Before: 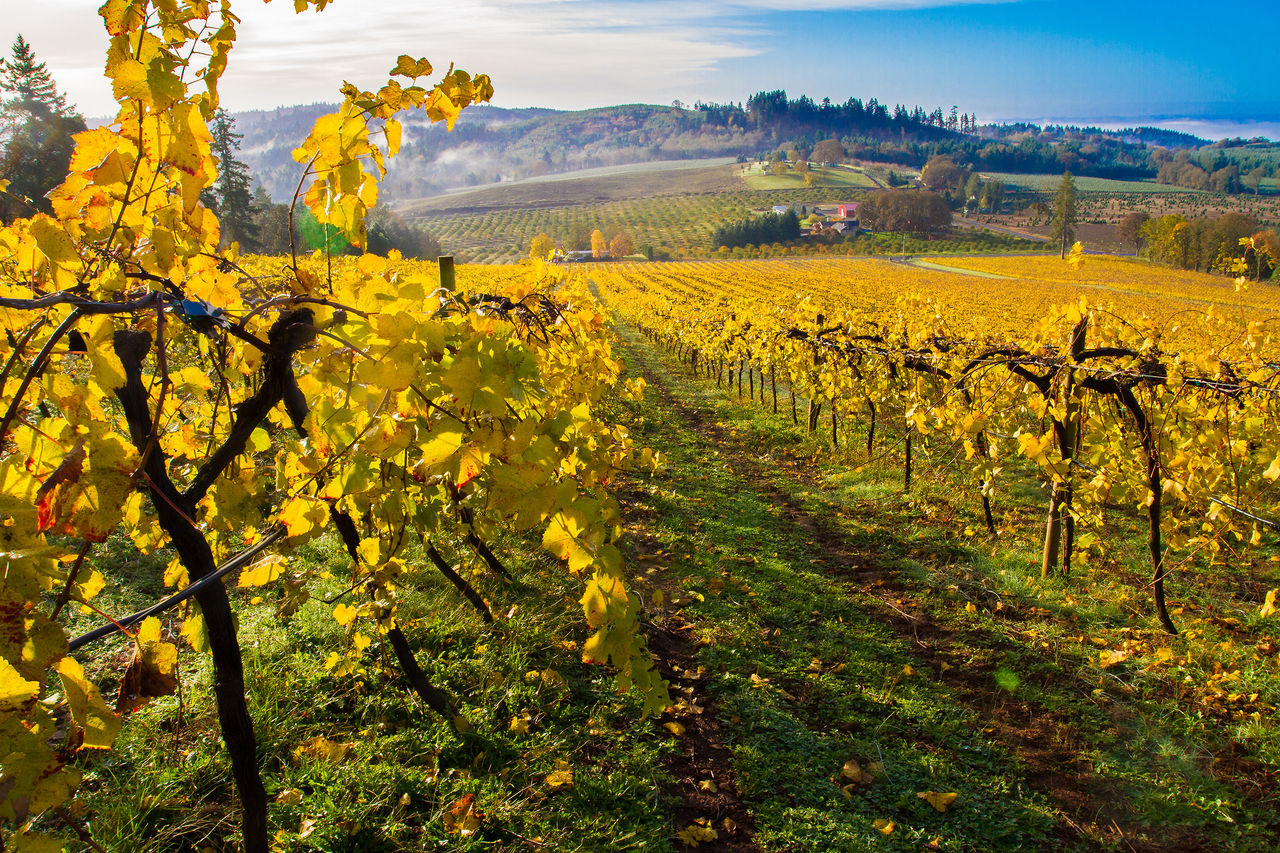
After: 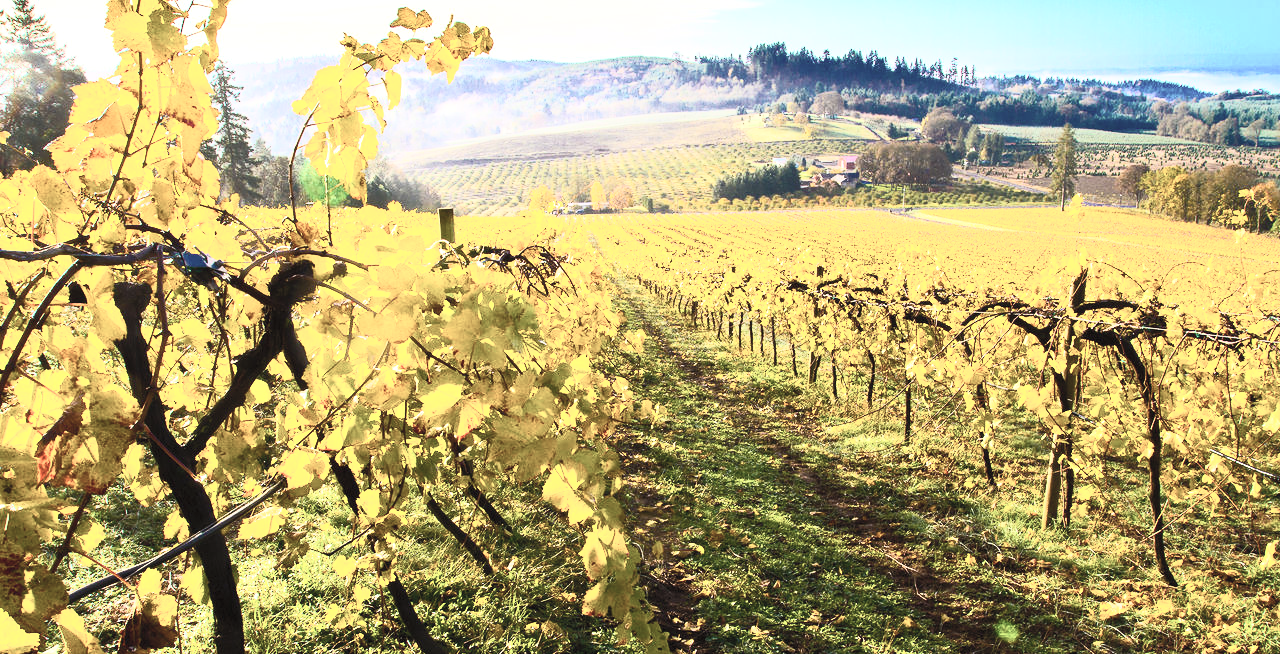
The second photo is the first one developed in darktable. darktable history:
exposure: black level correction 0, compensate highlight preservation false
color balance rgb: perceptual saturation grading › global saturation 9.53%, perceptual saturation grading › highlights -13.375%, perceptual saturation grading › mid-tones 14.912%, perceptual saturation grading › shadows 22.776%, perceptual brilliance grading › global brilliance 12.671%
crop: top 5.679%, bottom 17.617%
contrast brightness saturation: contrast 0.553, brightness 0.568, saturation -0.346
